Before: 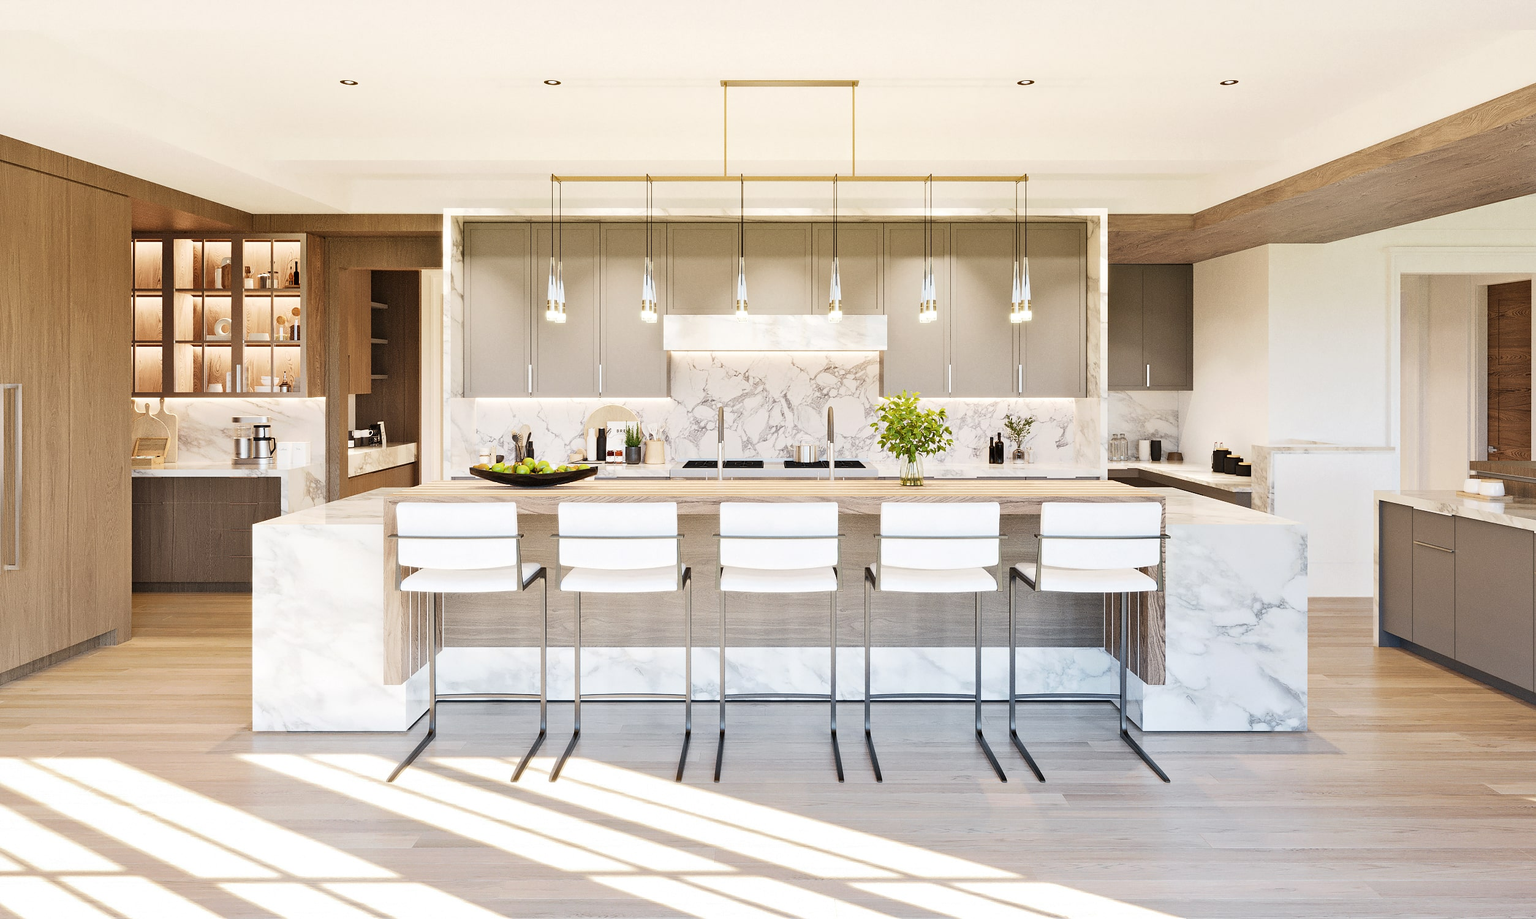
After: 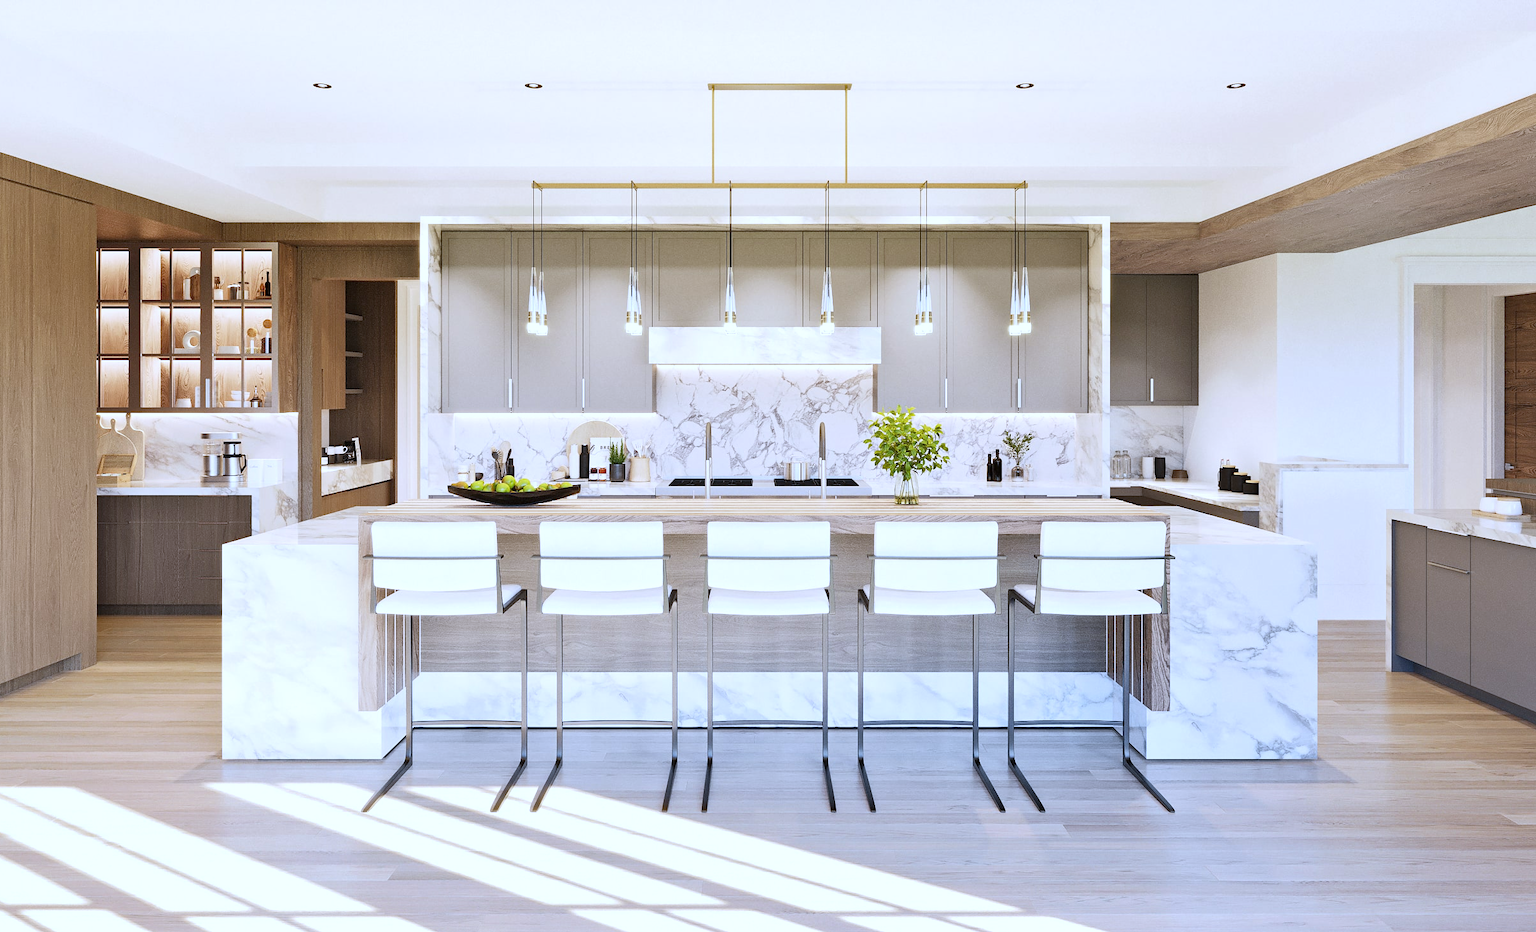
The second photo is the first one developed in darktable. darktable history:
crop and rotate: left 2.536%, right 1.107%, bottom 2.246%
white balance: red 0.948, green 1.02, blue 1.176
